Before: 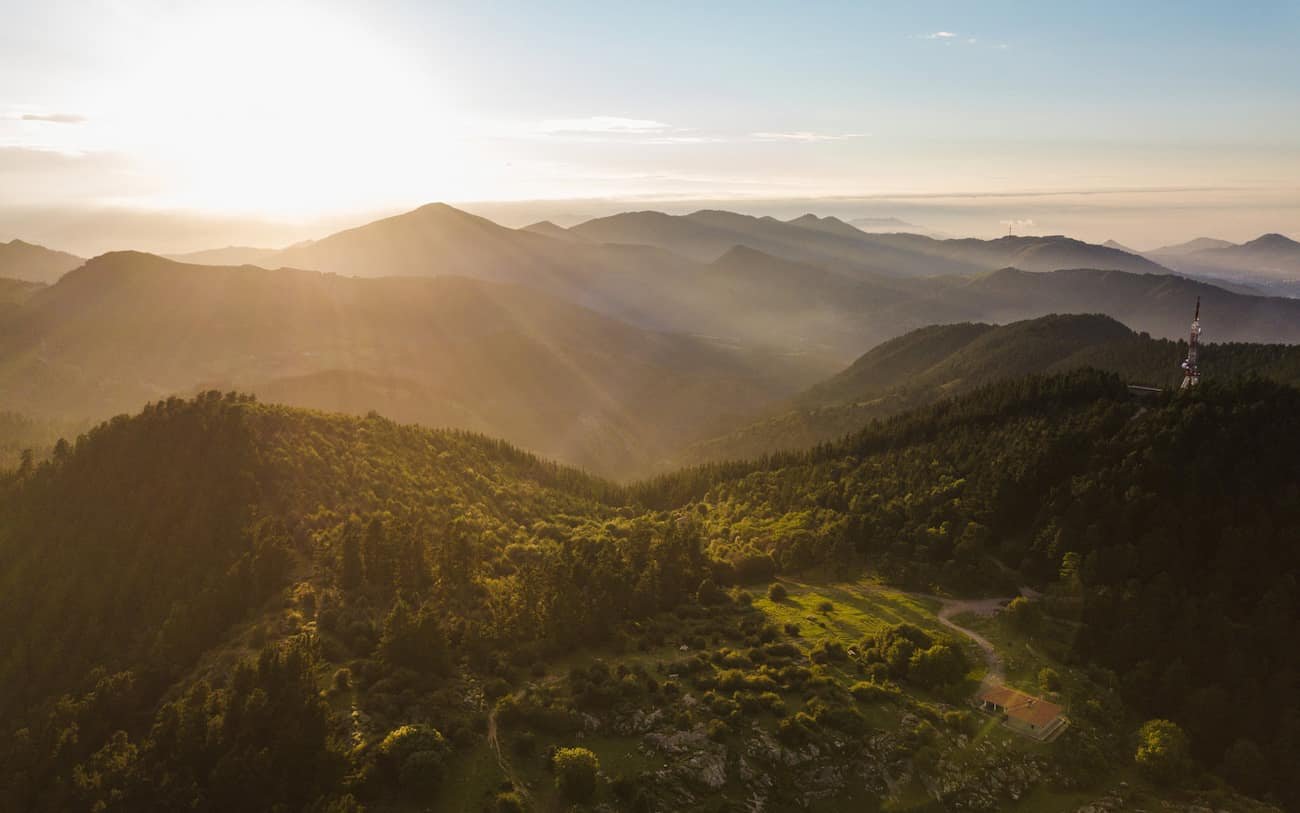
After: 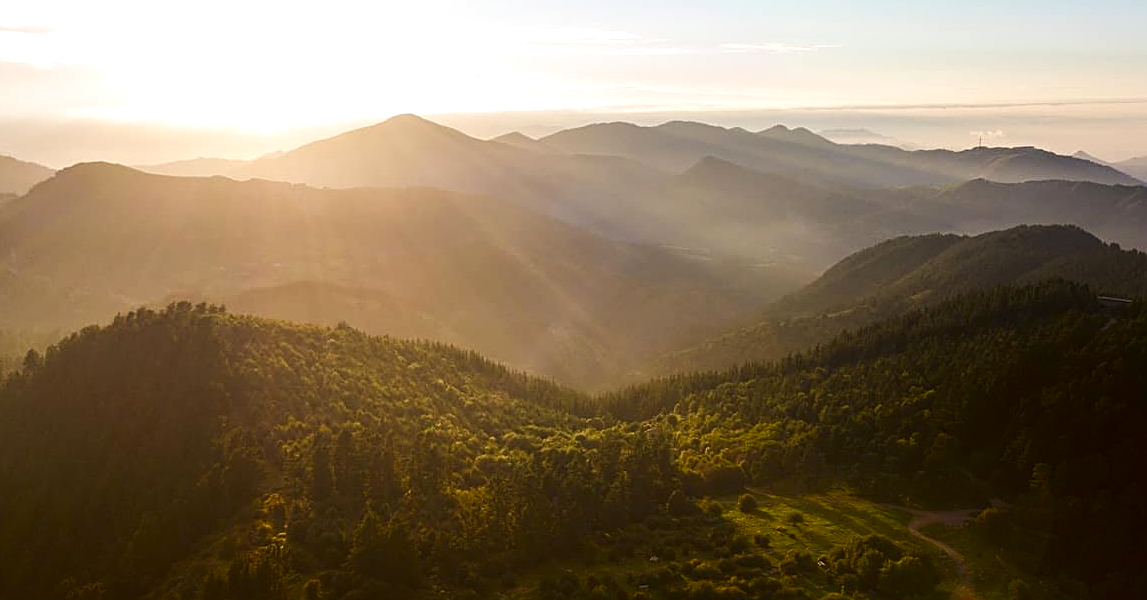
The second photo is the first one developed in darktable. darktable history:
sharpen: on, module defaults
exposure: exposure 0.222 EV, compensate exposure bias true, compensate highlight preservation false
shadows and highlights: shadows -68.43, highlights 36.64, soften with gaussian
crop and rotate: left 2.35%, top 11.053%, right 9.369%, bottom 15.138%
